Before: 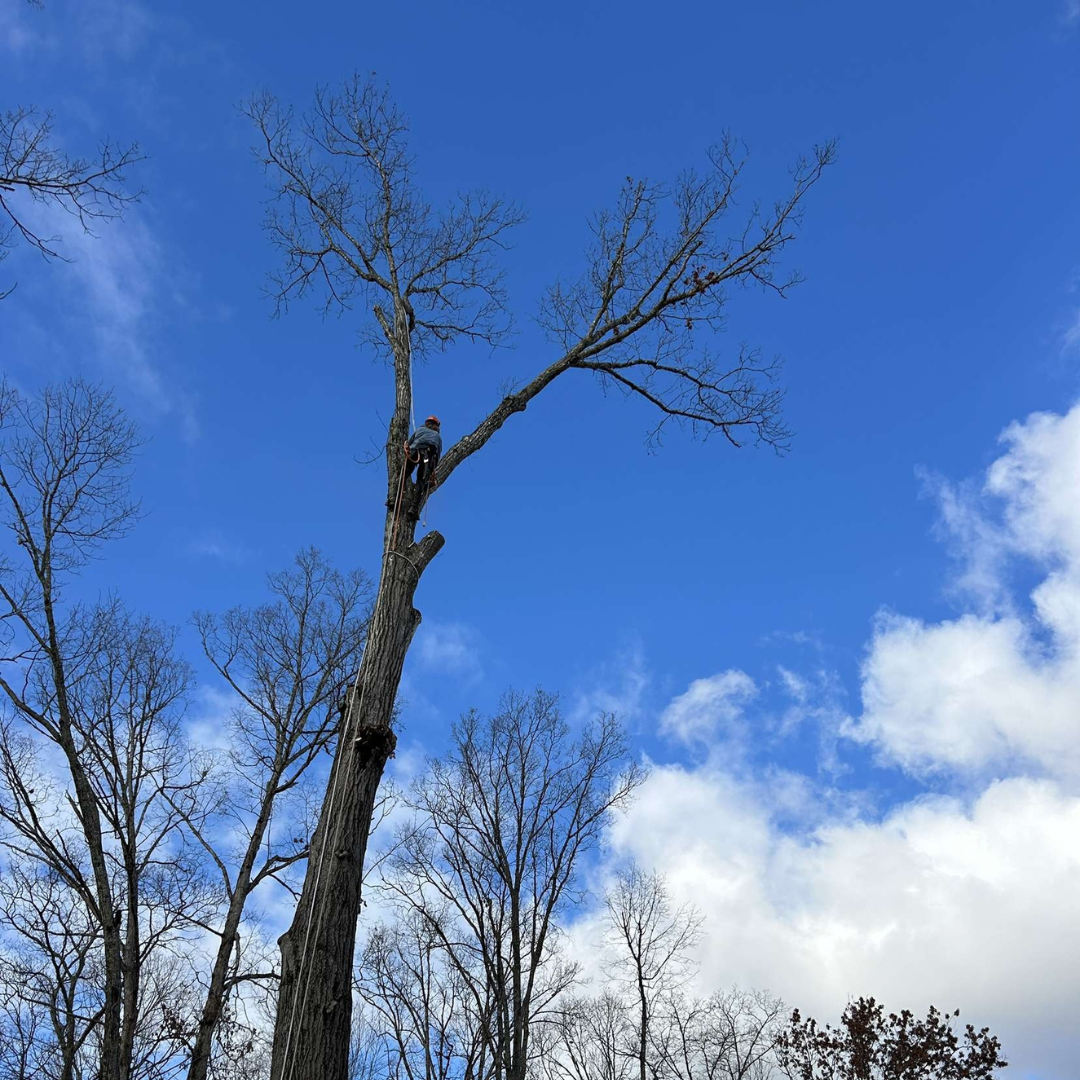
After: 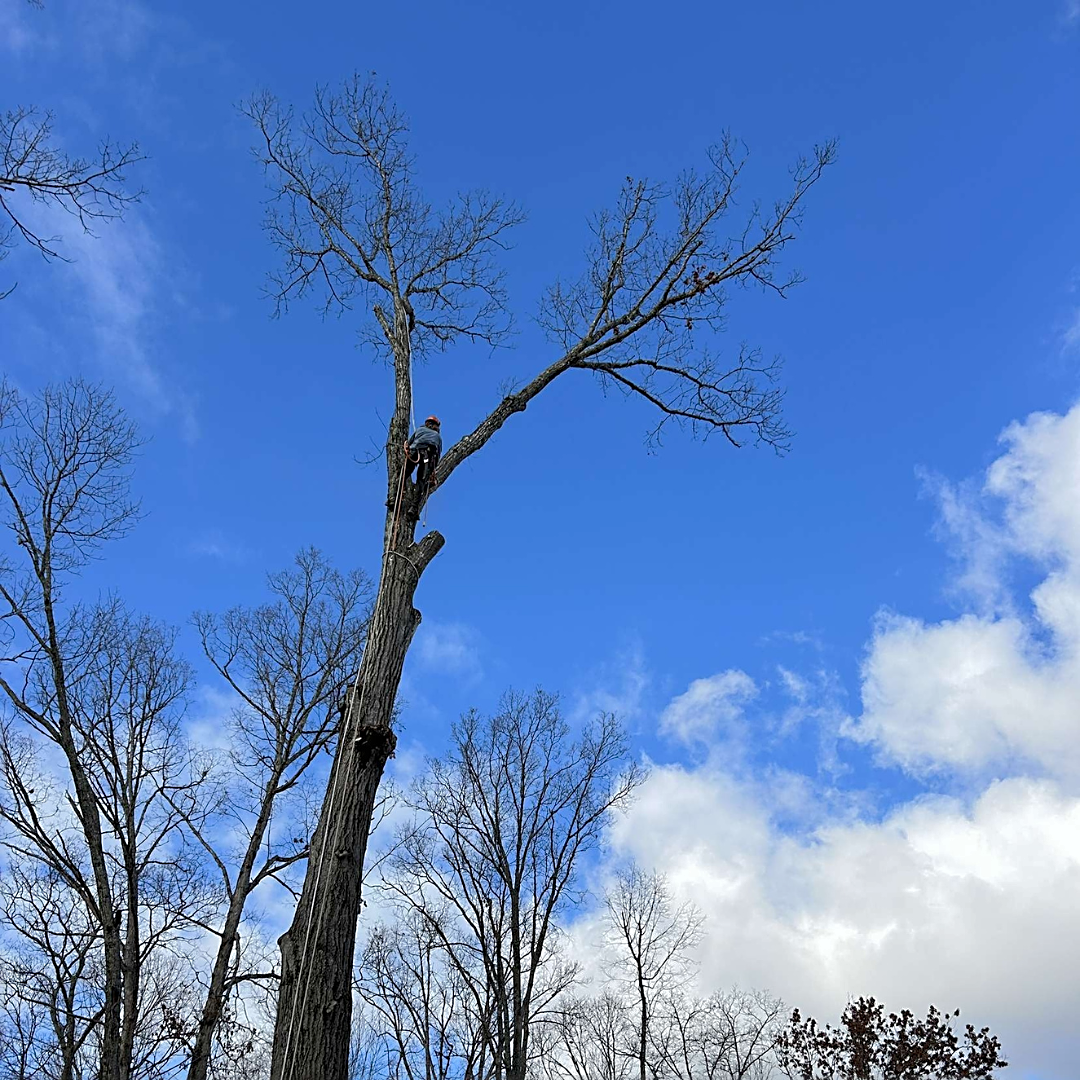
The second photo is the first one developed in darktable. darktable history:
white balance: emerald 1
base curve: curves: ch0 [(0, 0) (0.235, 0.266) (0.503, 0.496) (0.786, 0.72) (1, 1)]
sharpen: on, module defaults
